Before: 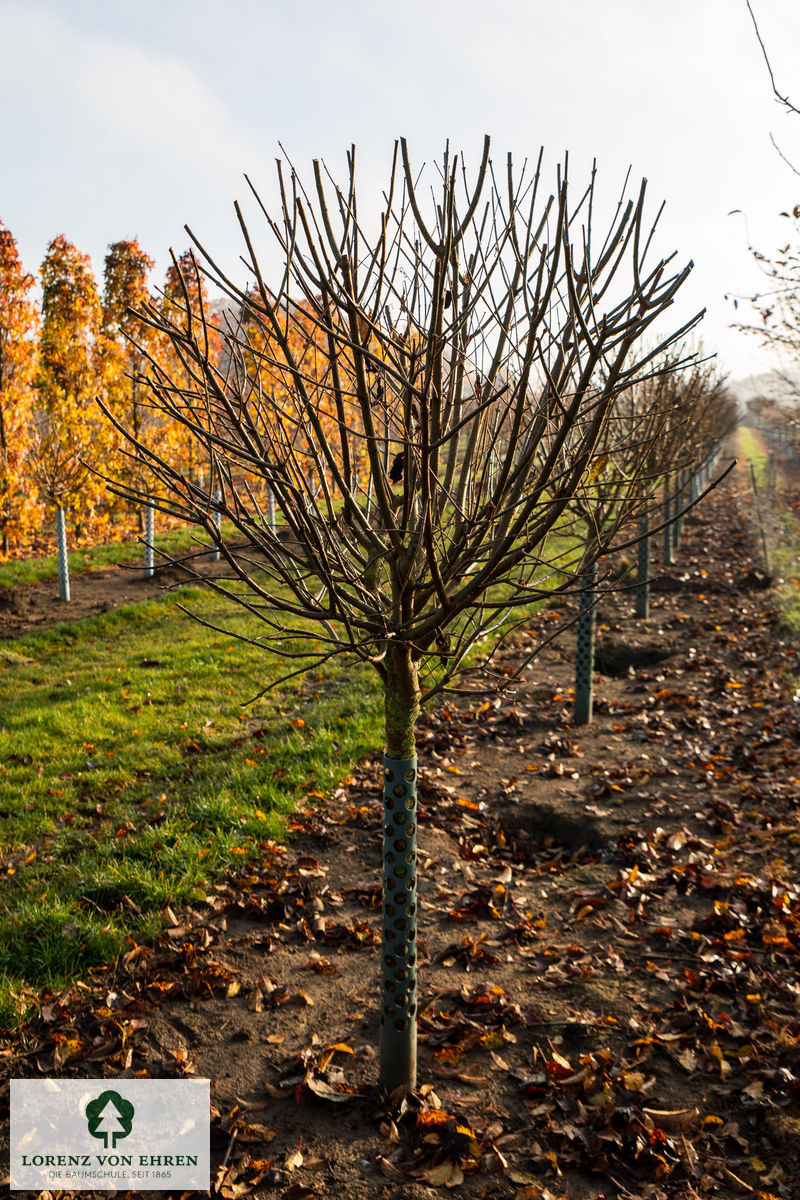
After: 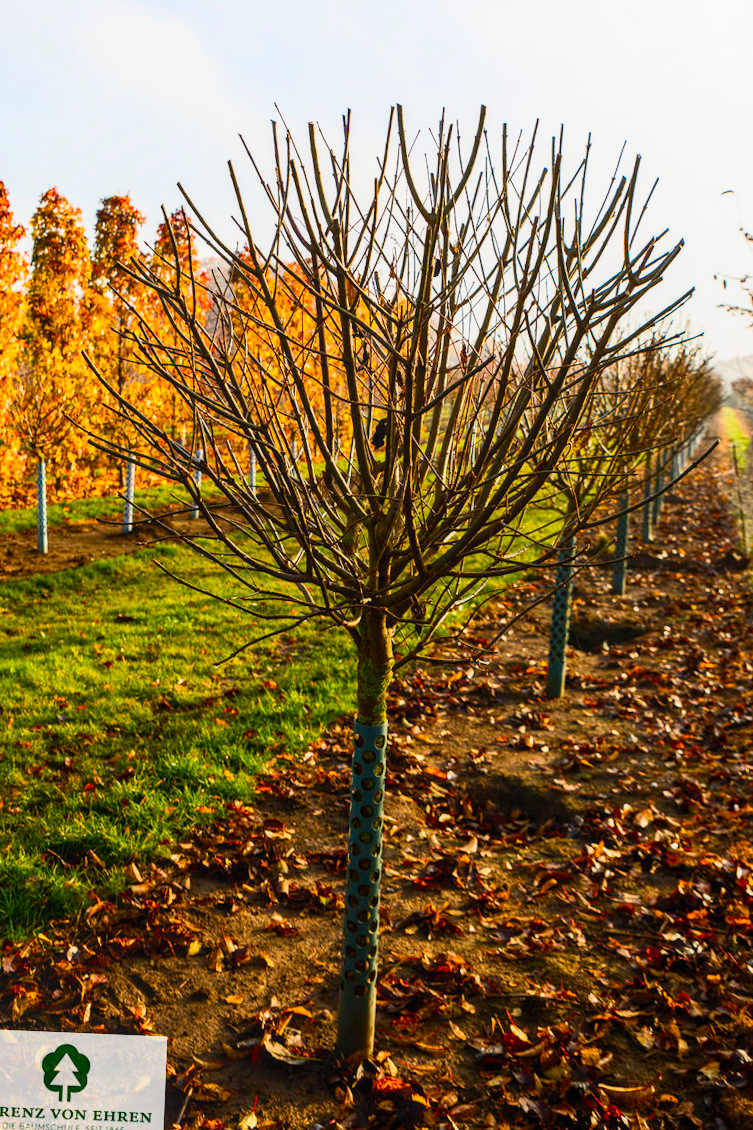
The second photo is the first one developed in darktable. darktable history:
contrast brightness saturation: contrast 0.231, brightness 0.105, saturation 0.285
crop and rotate: angle -2.38°
local contrast: detail 109%
color balance rgb: power › chroma 0.226%, power › hue 60.4°, perceptual saturation grading › global saturation 34.775%, perceptual saturation grading › highlights -25.124%, perceptual saturation grading › shadows 49.59%
